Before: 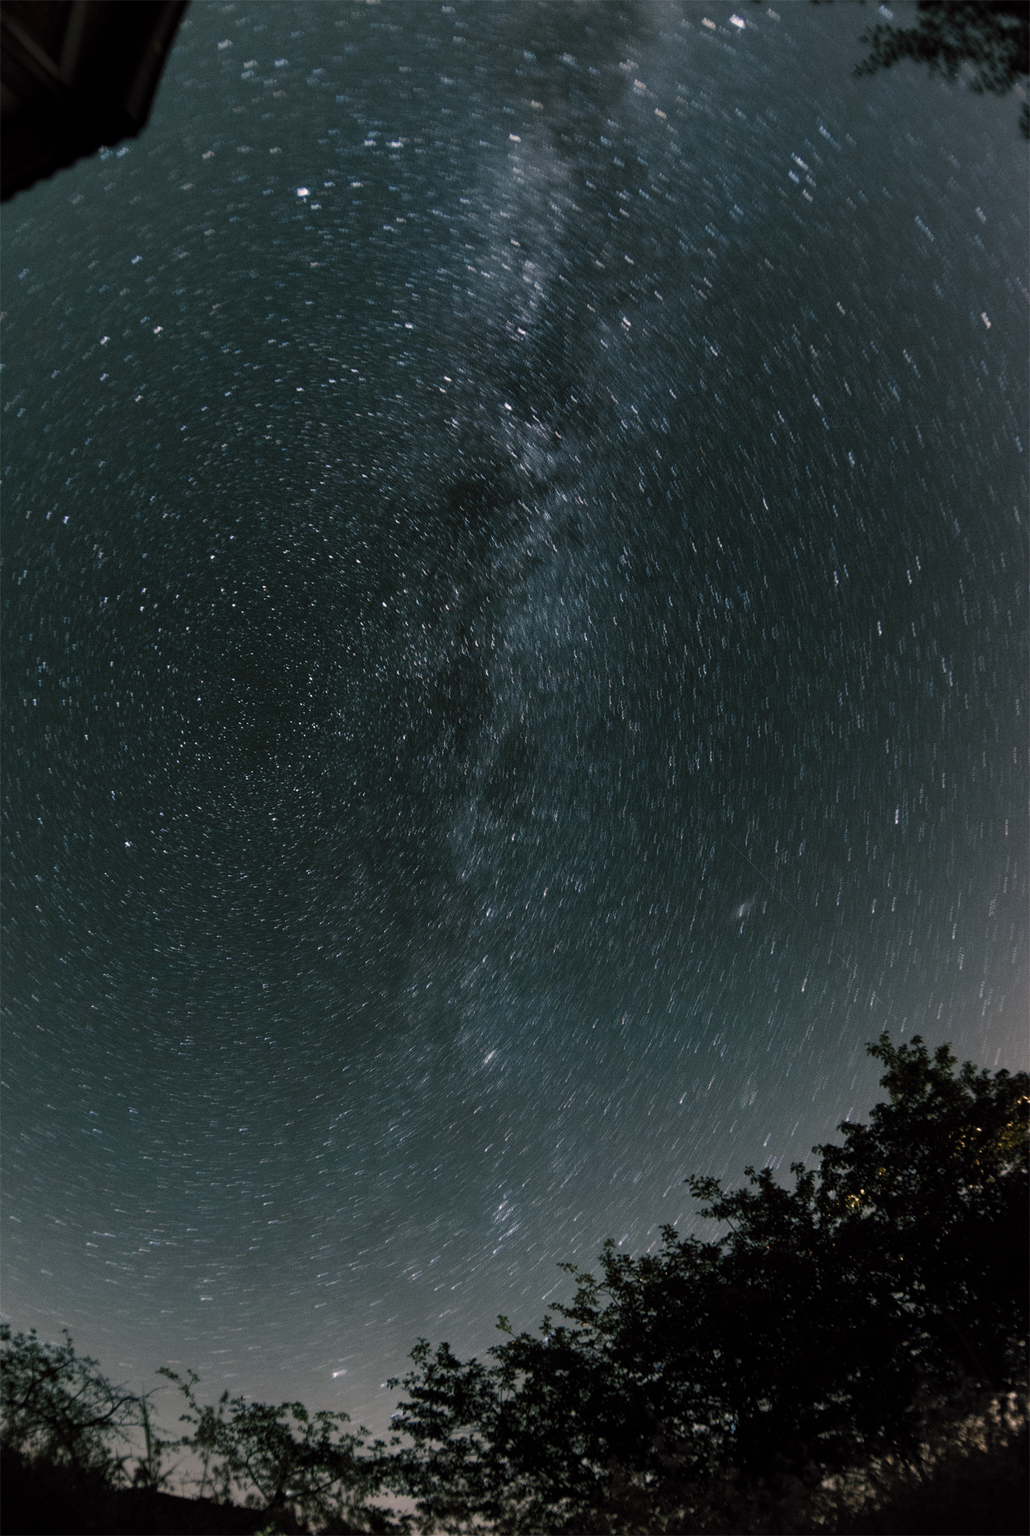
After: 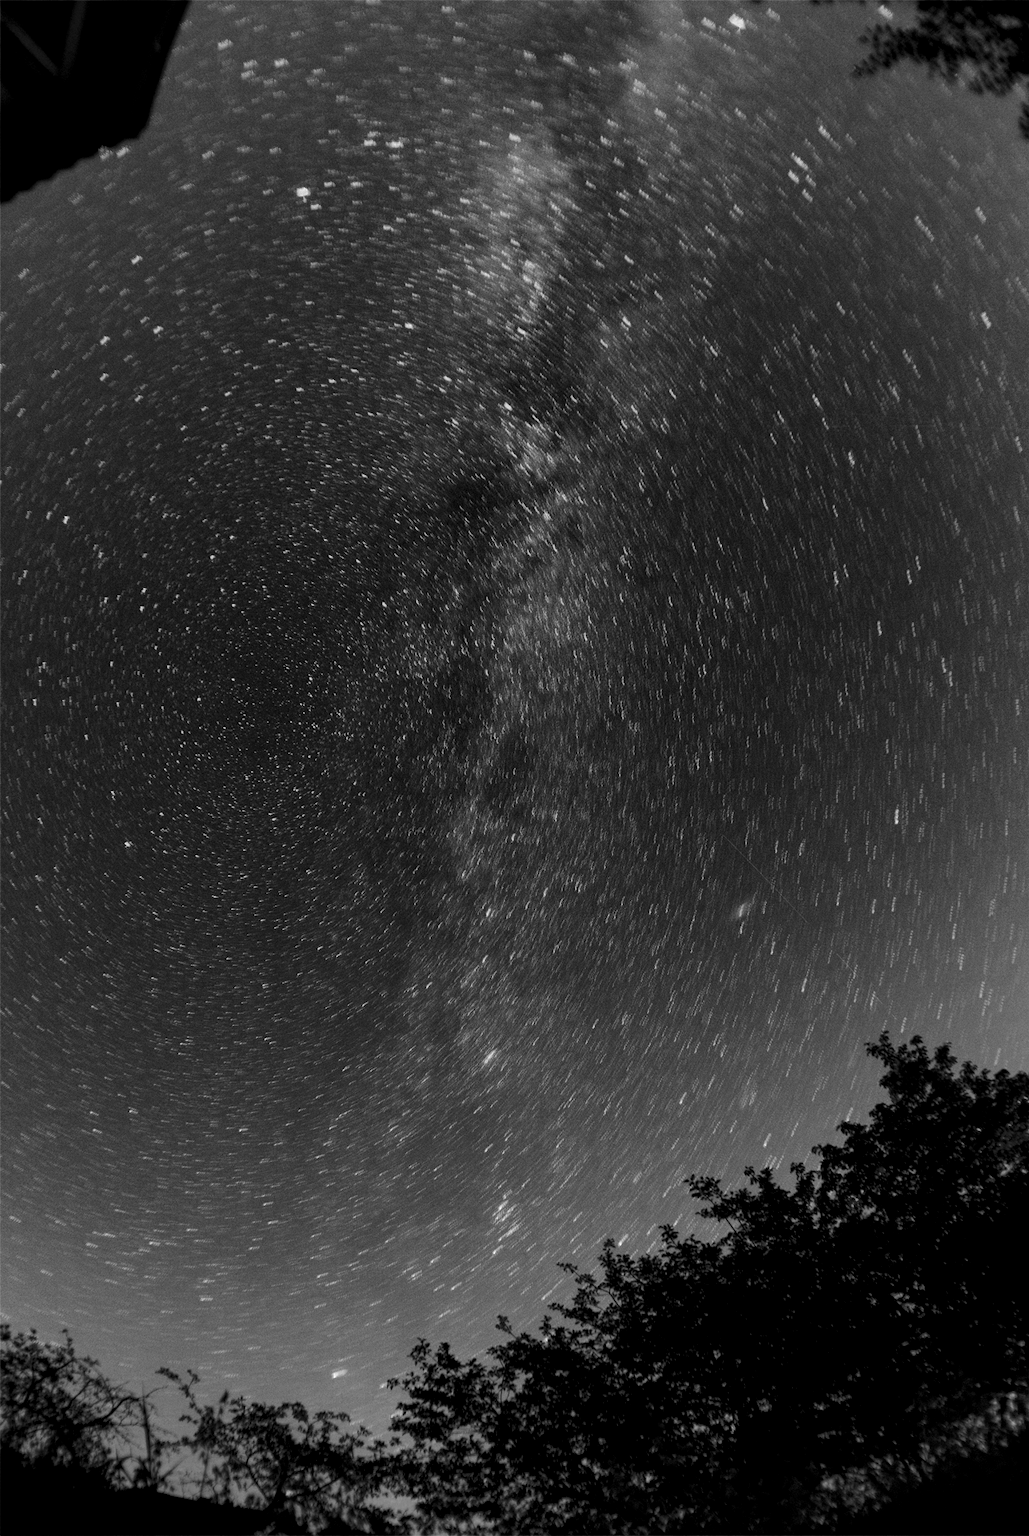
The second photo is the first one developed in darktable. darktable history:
local contrast: detail 130%
color balance rgb: linear chroma grading › global chroma 15%, perceptual saturation grading › global saturation 30%
color zones: curves: ch0 [(0.287, 0.048) (0.493, 0.484) (0.737, 0.816)]; ch1 [(0, 0) (0.143, 0) (0.286, 0) (0.429, 0) (0.571, 0) (0.714, 0) (0.857, 0)]
